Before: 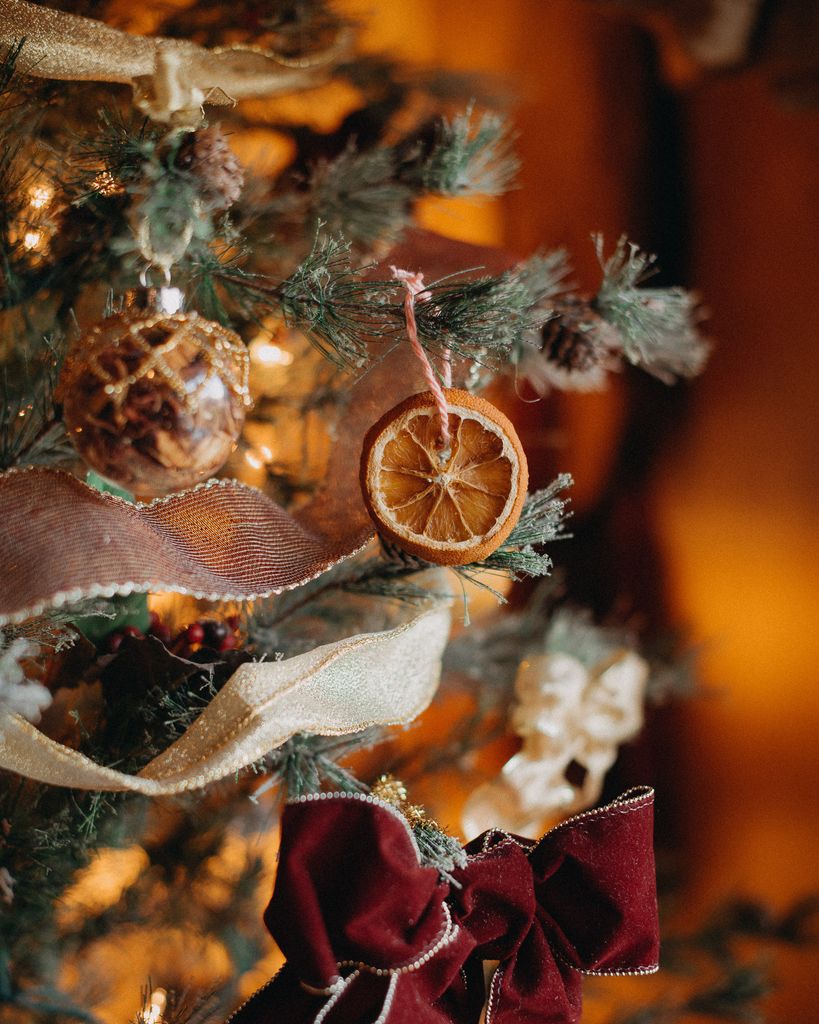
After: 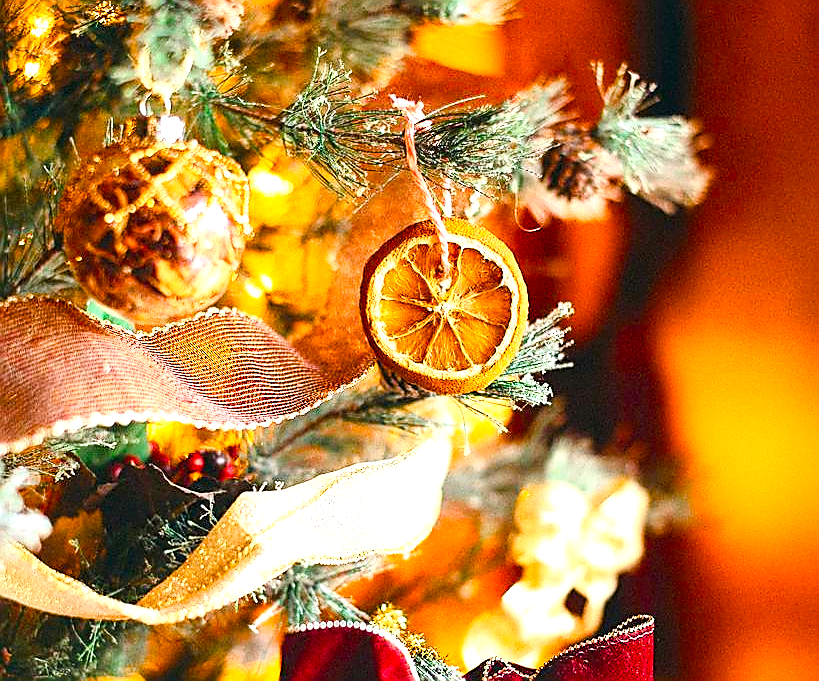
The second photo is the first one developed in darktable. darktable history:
crop: top 16.746%, bottom 16.687%
sharpen: radius 1.423, amount 1.248, threshold 0.76
color balance rgb: shadows lift › luminance -19.814%, perceptual saturation grading › global saturation 40.221%, perceptual saturation grading › highlights -24.927%, perceptual saturation grading › mid-tones 34.778%, perceptual saturation grading › shadows 35.324%, global vibrance 20%
local contrast: mode bilateral grid, contrast 20, coarseness 49, detail 130%, midtone range 0.2
contrast brightness saturation: contrast 0.196, brightness 0.154, saturation 0.135
exposure: black level correction 0, exposure 1.586 EV, compensate exposure bias true, compensate highlight preservation false
